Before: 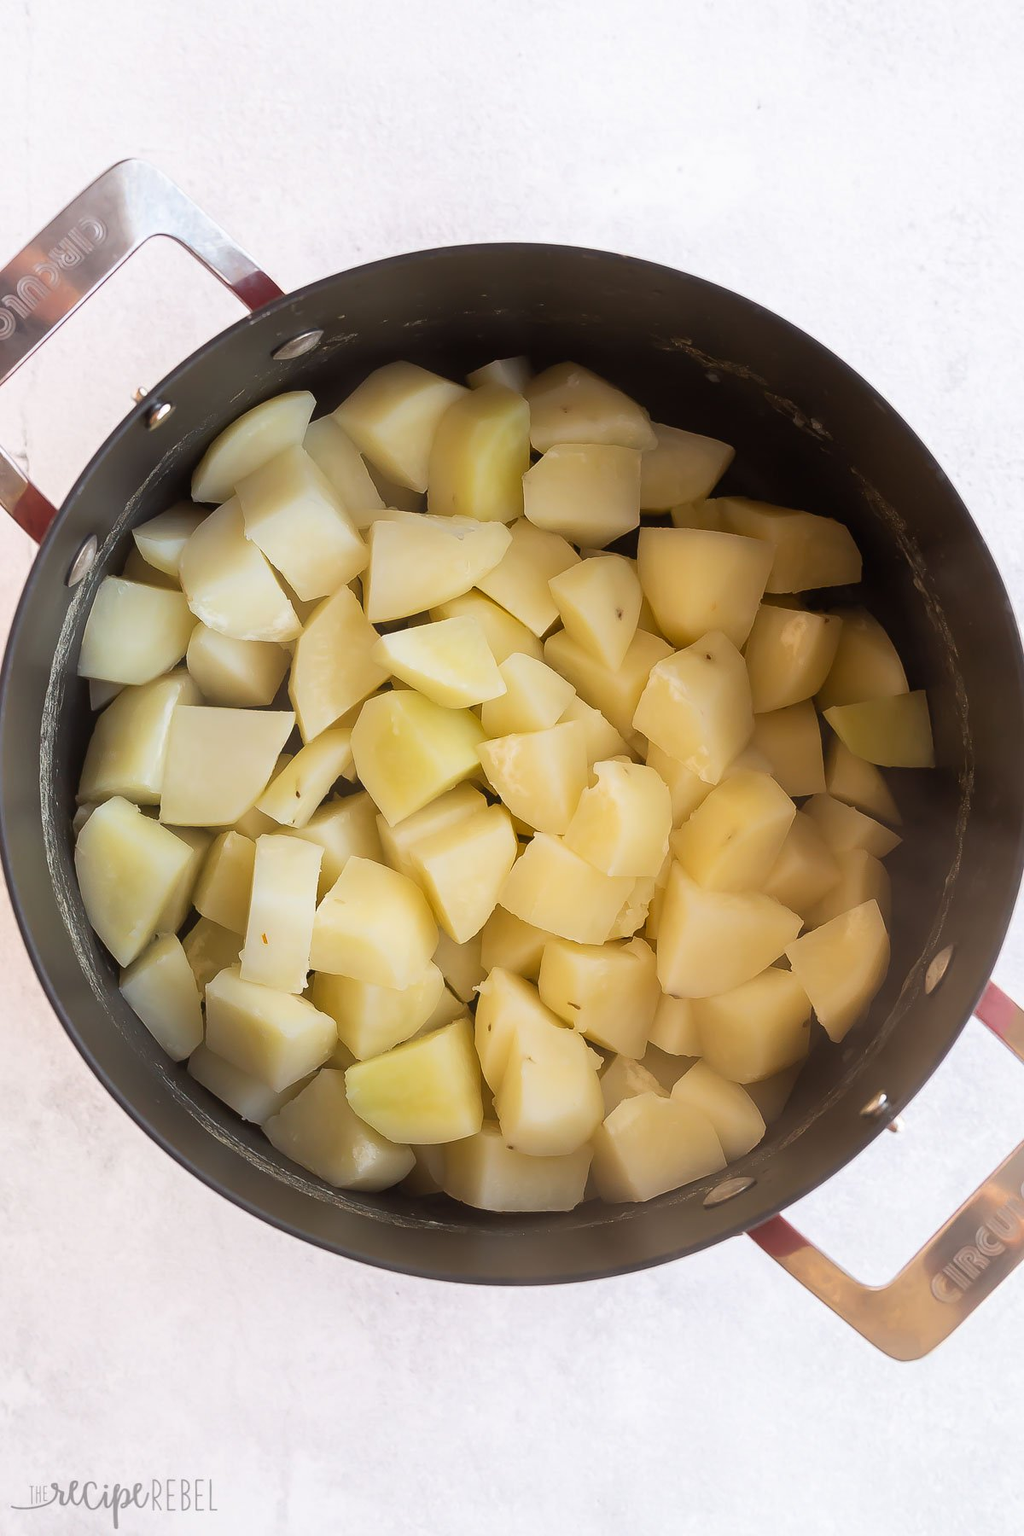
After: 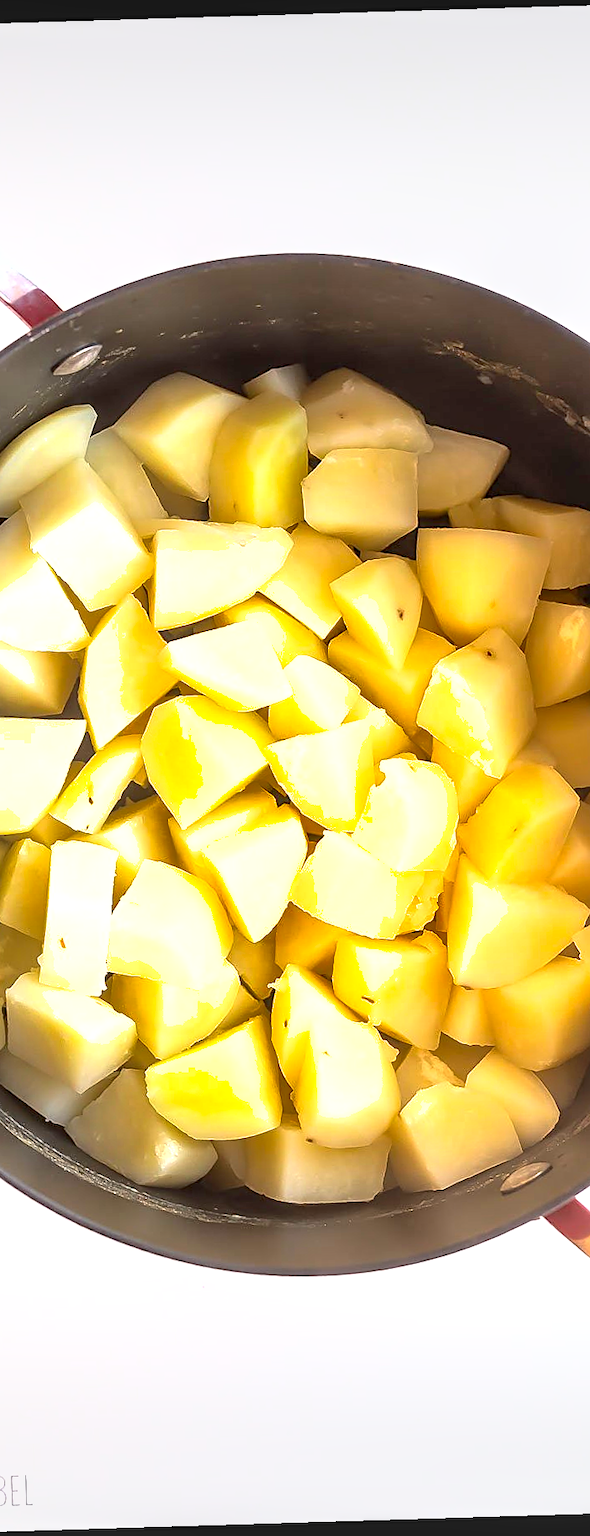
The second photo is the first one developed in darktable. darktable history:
contrast brightness saturation: contrast 0.2, brightness 0.16, saturation 0.22
crop: left 21.496%, right 22.254%
sharpen: on, module defaults
local contrast: detail 150%
exposure: black level correction 0, exposure 0.9 EV, compensate highlight preservation false
shadows and highlights: on, module defaults
rotate and perspective: rotation -1.75°, automatic cropping off
